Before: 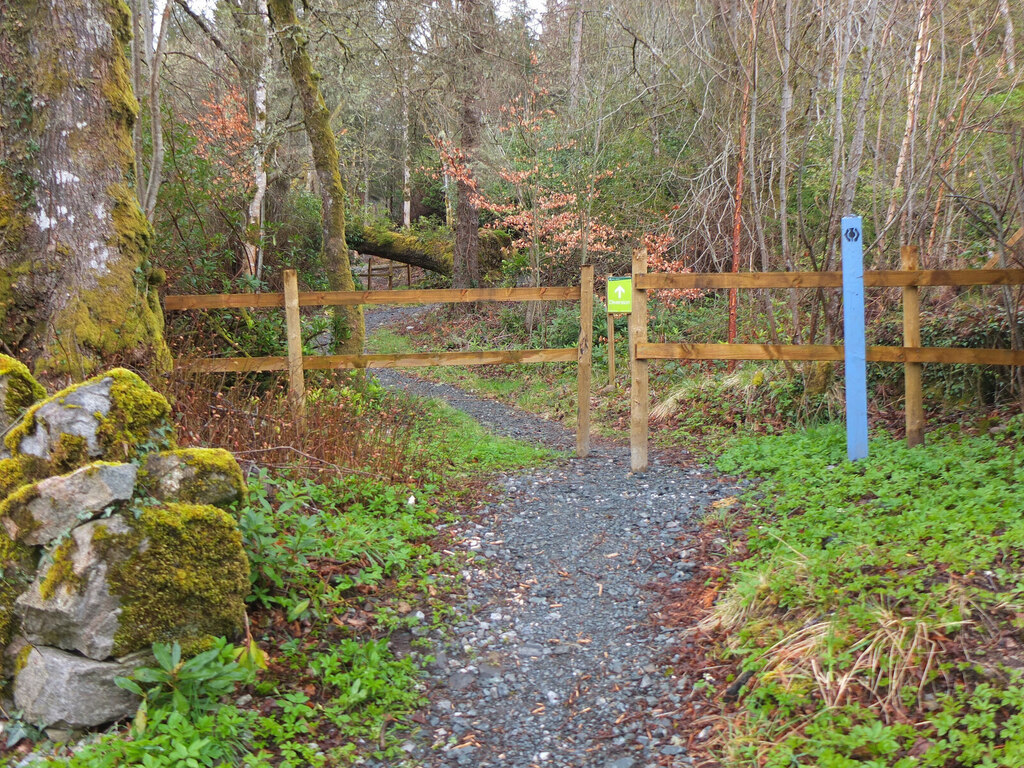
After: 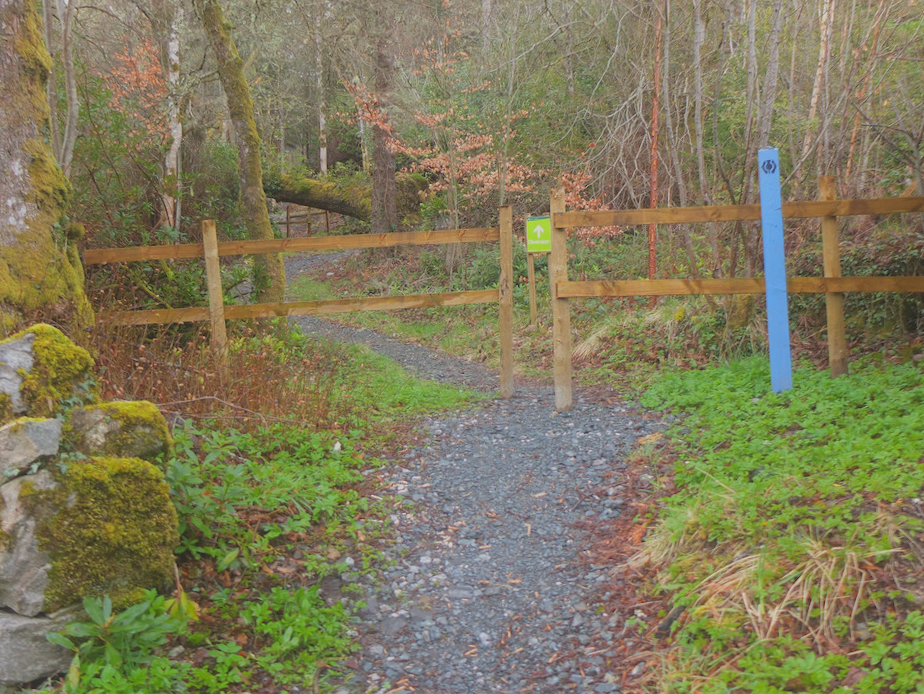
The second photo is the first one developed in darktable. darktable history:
crop and rotate: angle 1.85°, left 5.852%, top 5.72%
contrast equalizer: y [[0.6 ×6], [0.55 ×6], [0 ×6], [0 ×6], [0 ×6]], mix -0.99
